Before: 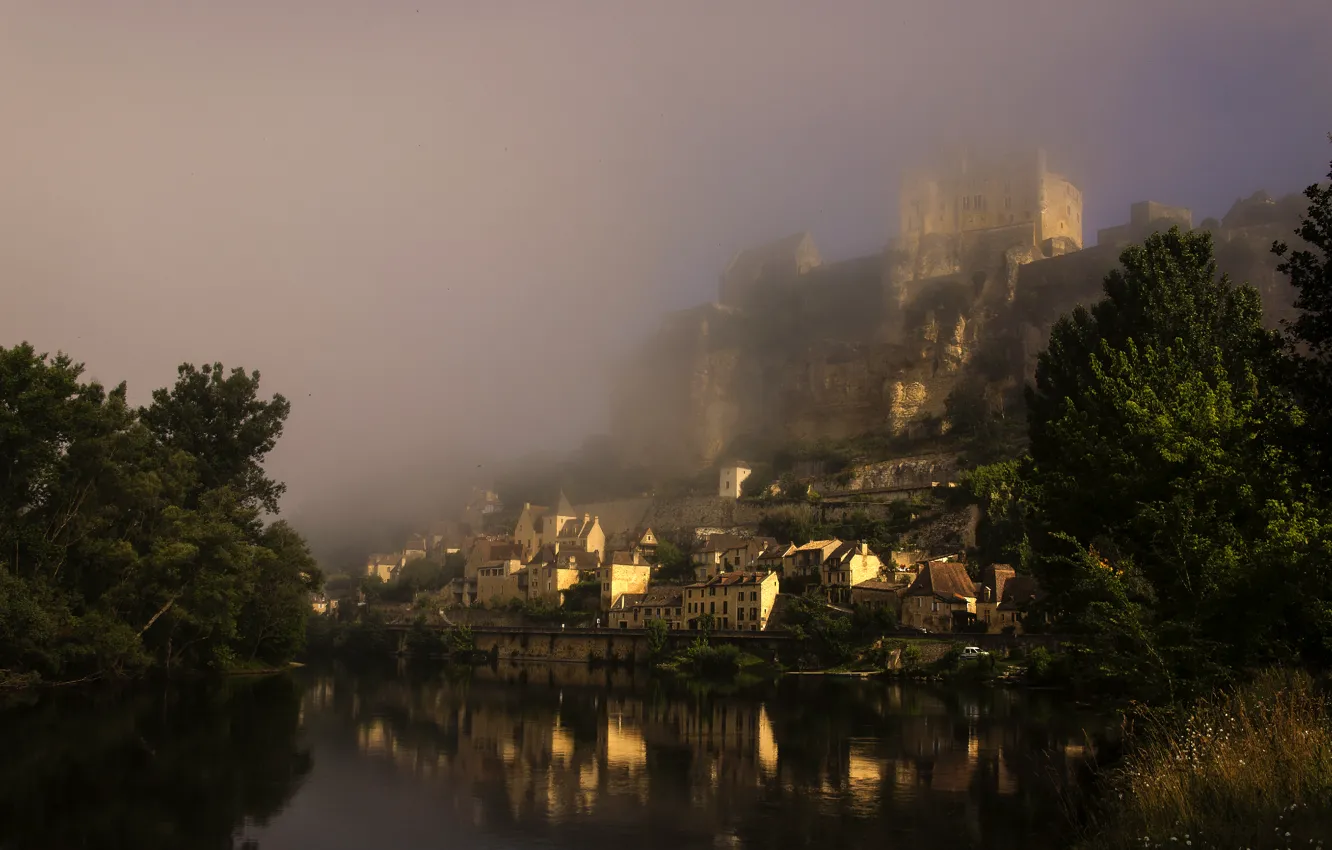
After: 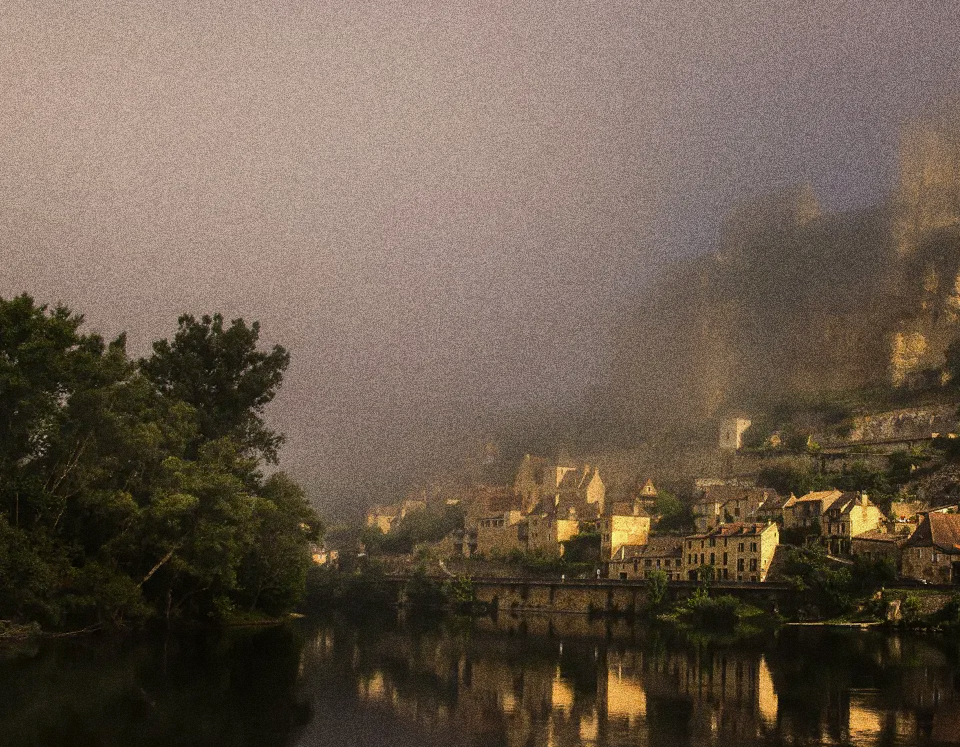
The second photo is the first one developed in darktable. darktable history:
grain: coarseness 10.62 ISO, strength 55.56%
crop: top 5.803%, right 27.864%, bottom 5.804%
tone equalizer: -7 EV -0.63 EV, -6 EV 1 EV, -5 EV -0.45 EV, -4 EV 0.43 EV, -3 EV 0.41 EV, -2 EV 0.15 EV, -1 EV -0.15 EV, +0 EV -0.39 EV, smoothing diameter 25%, edges refinement/feathering 10, preserve details guided filter
